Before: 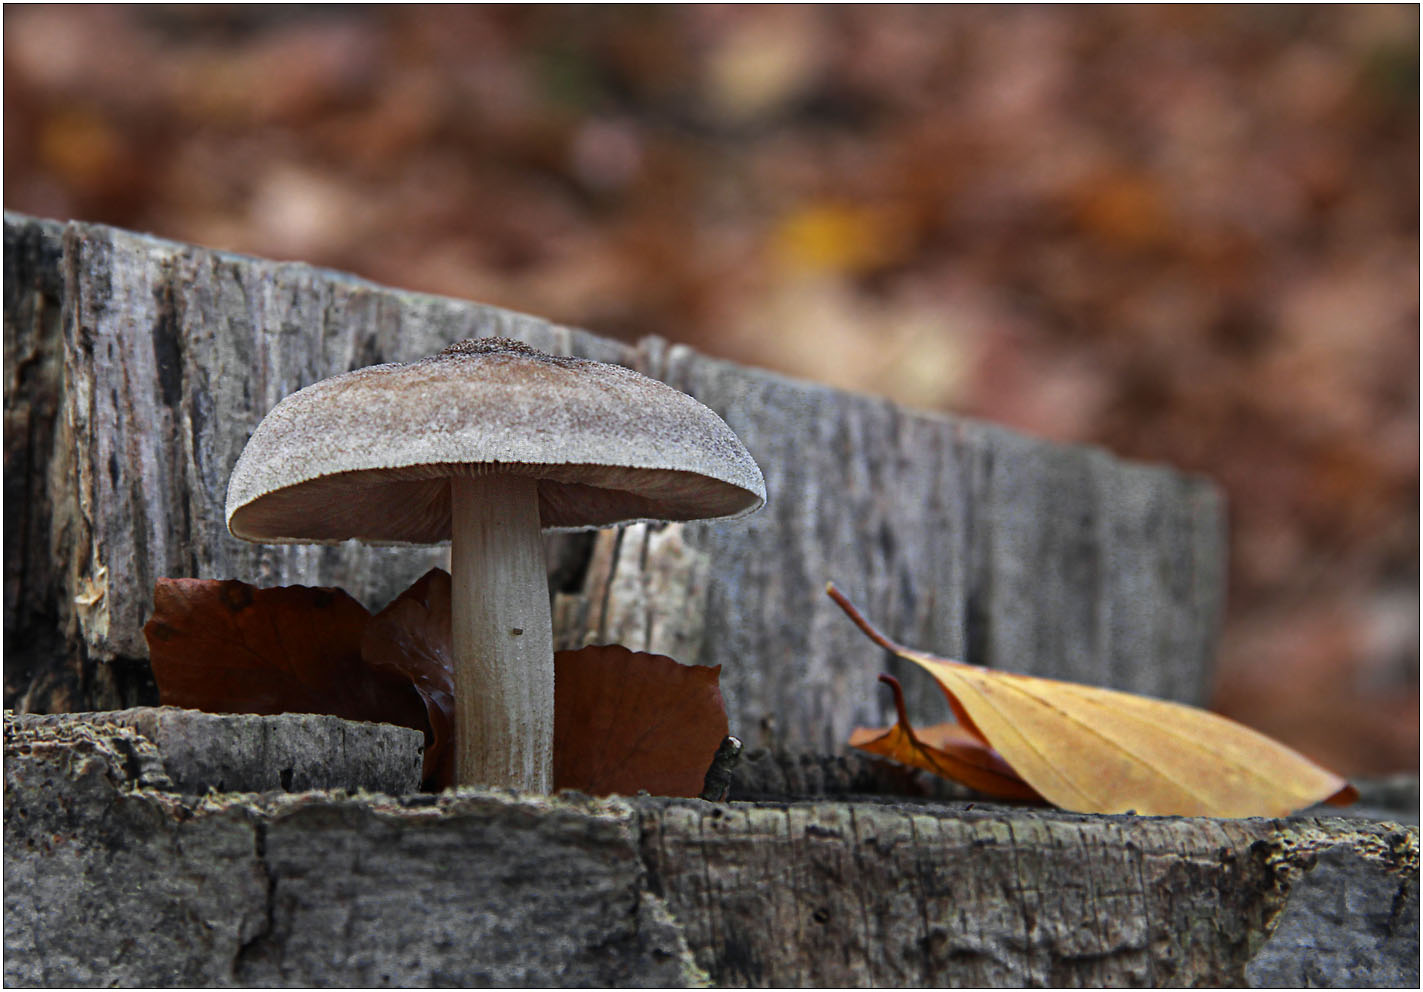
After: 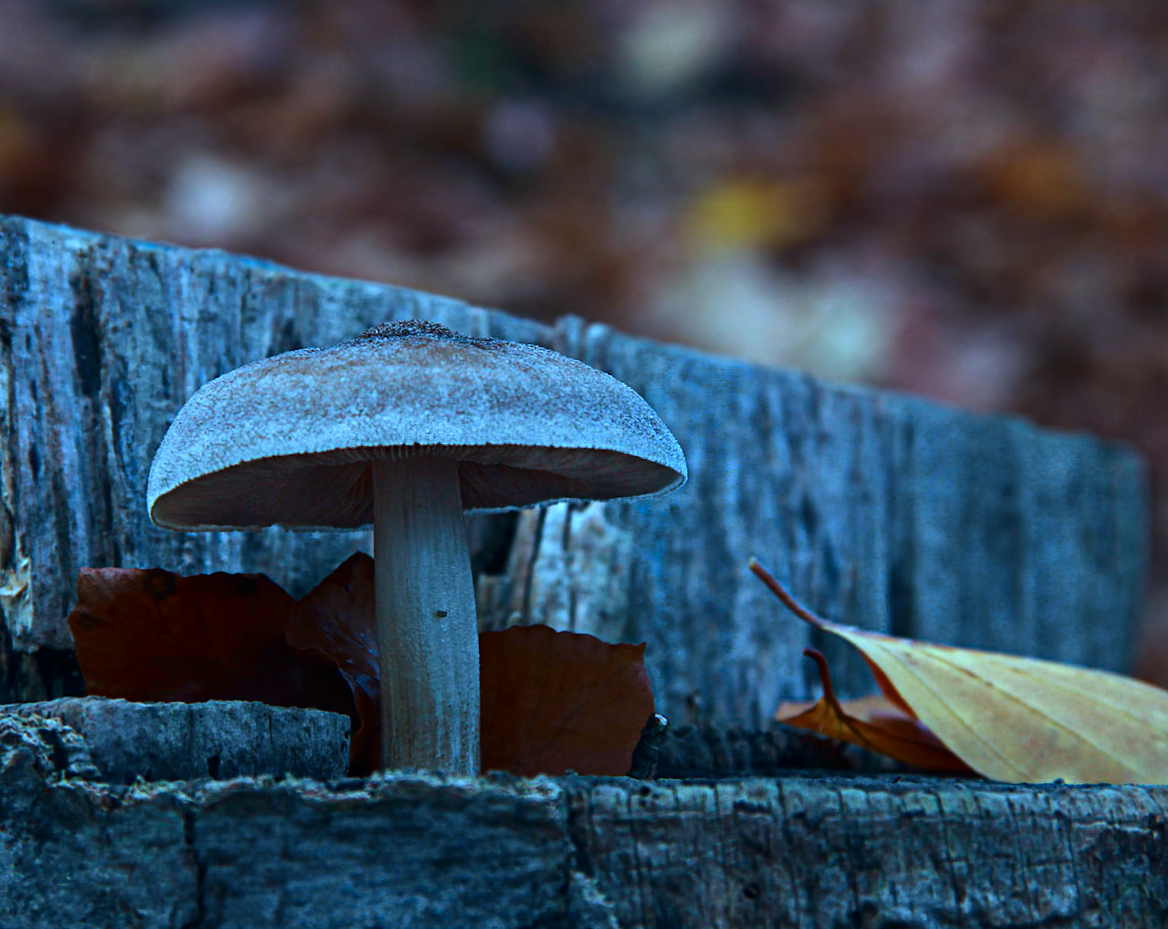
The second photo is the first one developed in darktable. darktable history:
color calibration: illuminant custom, x 0.434, y 0.395, temperature 3128.84 K
contrast brightness saturation: contrast 0.068, brightness -0.125, saturation 0.059
tone equalizer: edges refinement/feathering 500, mask exposure compensation -1.57 EV, preserve details no
crop and rotate: angle 1.26°, left 4.184%, top 0.769%, right 11.114%, bottom 2.633%
